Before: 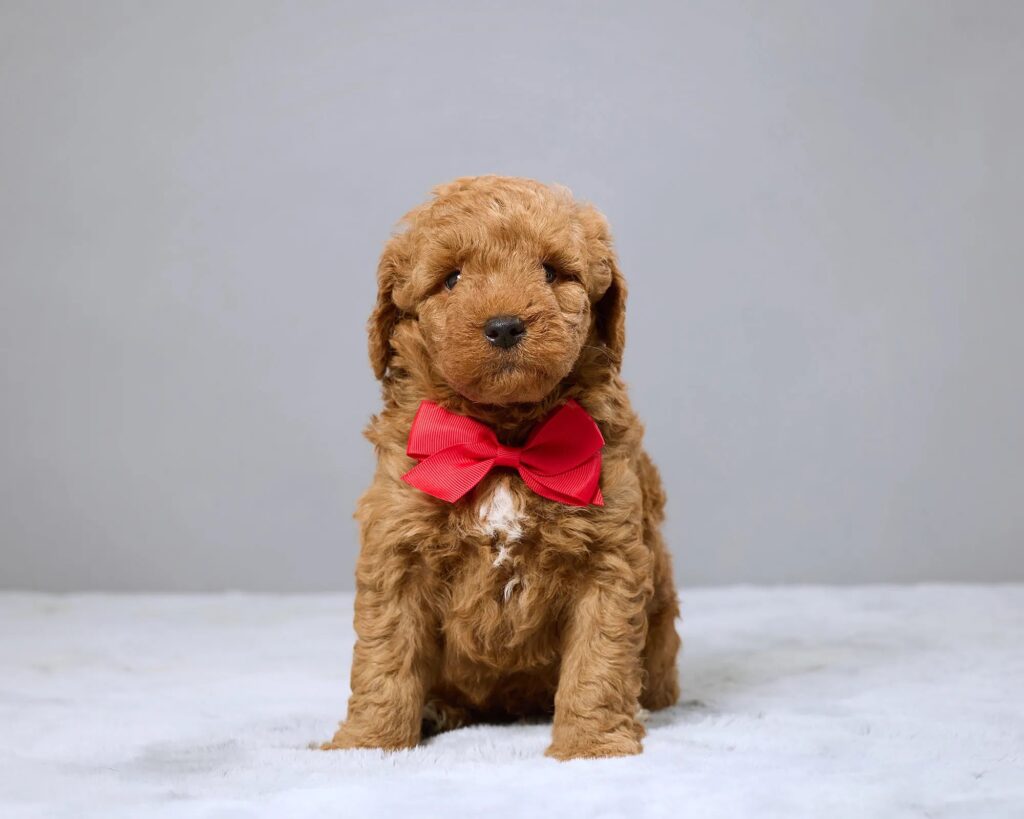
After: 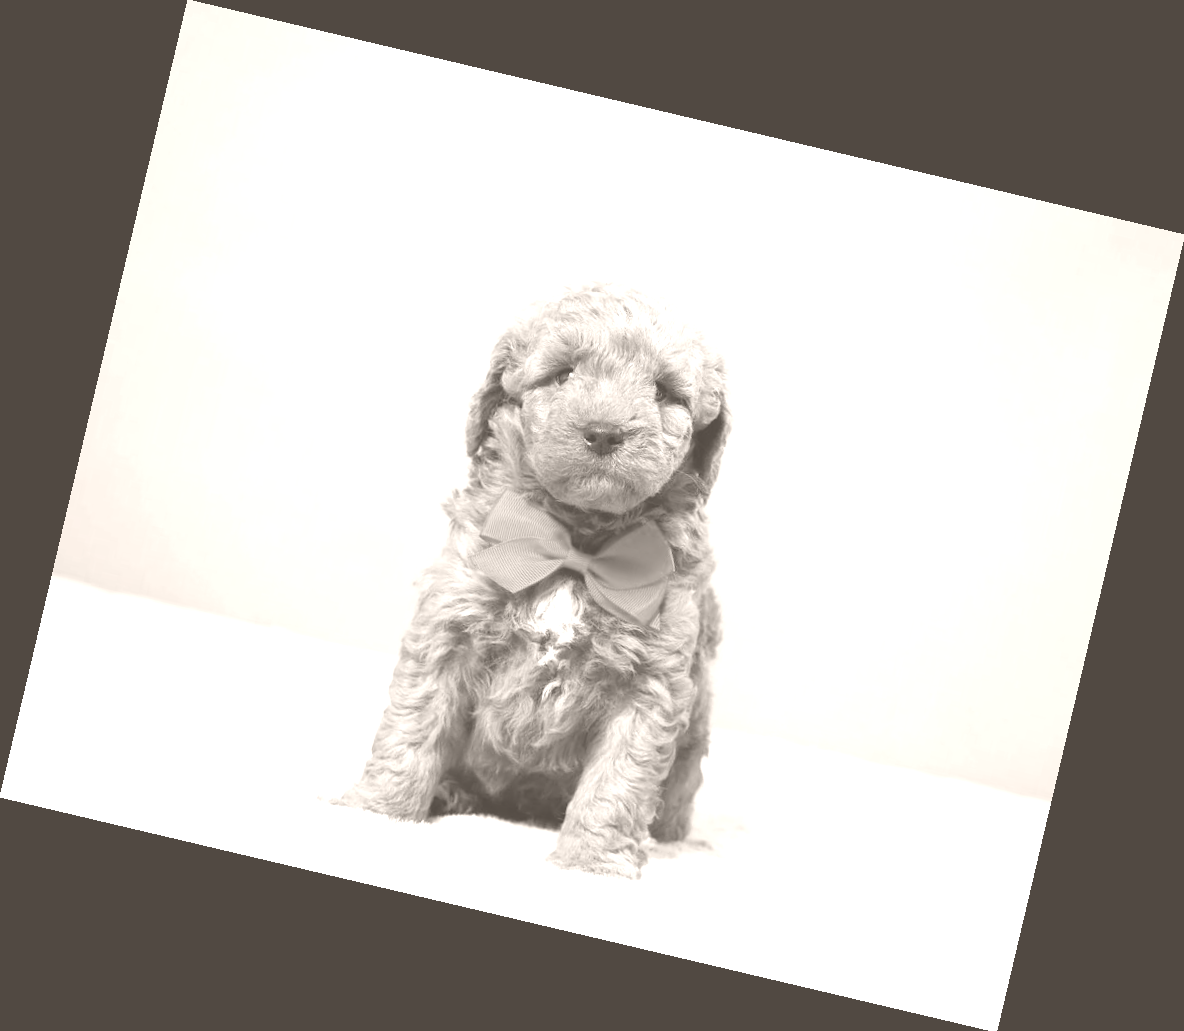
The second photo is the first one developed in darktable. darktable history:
color correction: highlights b* 3
colorize: hue 34.49°, saturation 35.33%, source mix 100%, lightness 55%, version 1
rotate and perspective: rotation 13.27°, automatic cropping off
